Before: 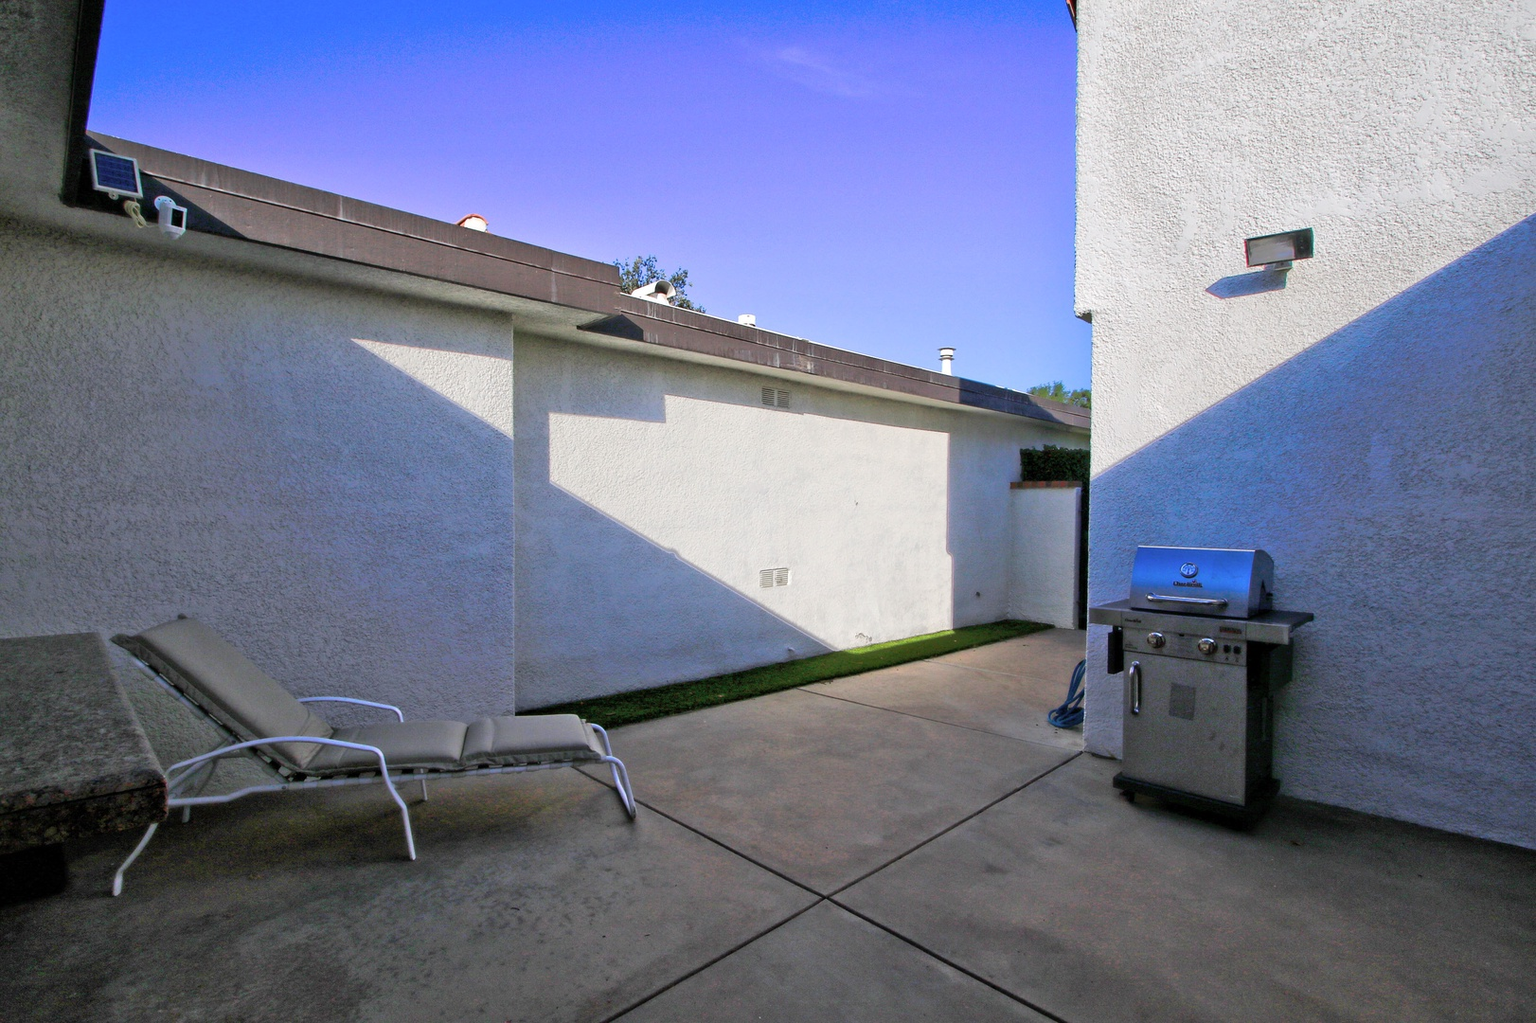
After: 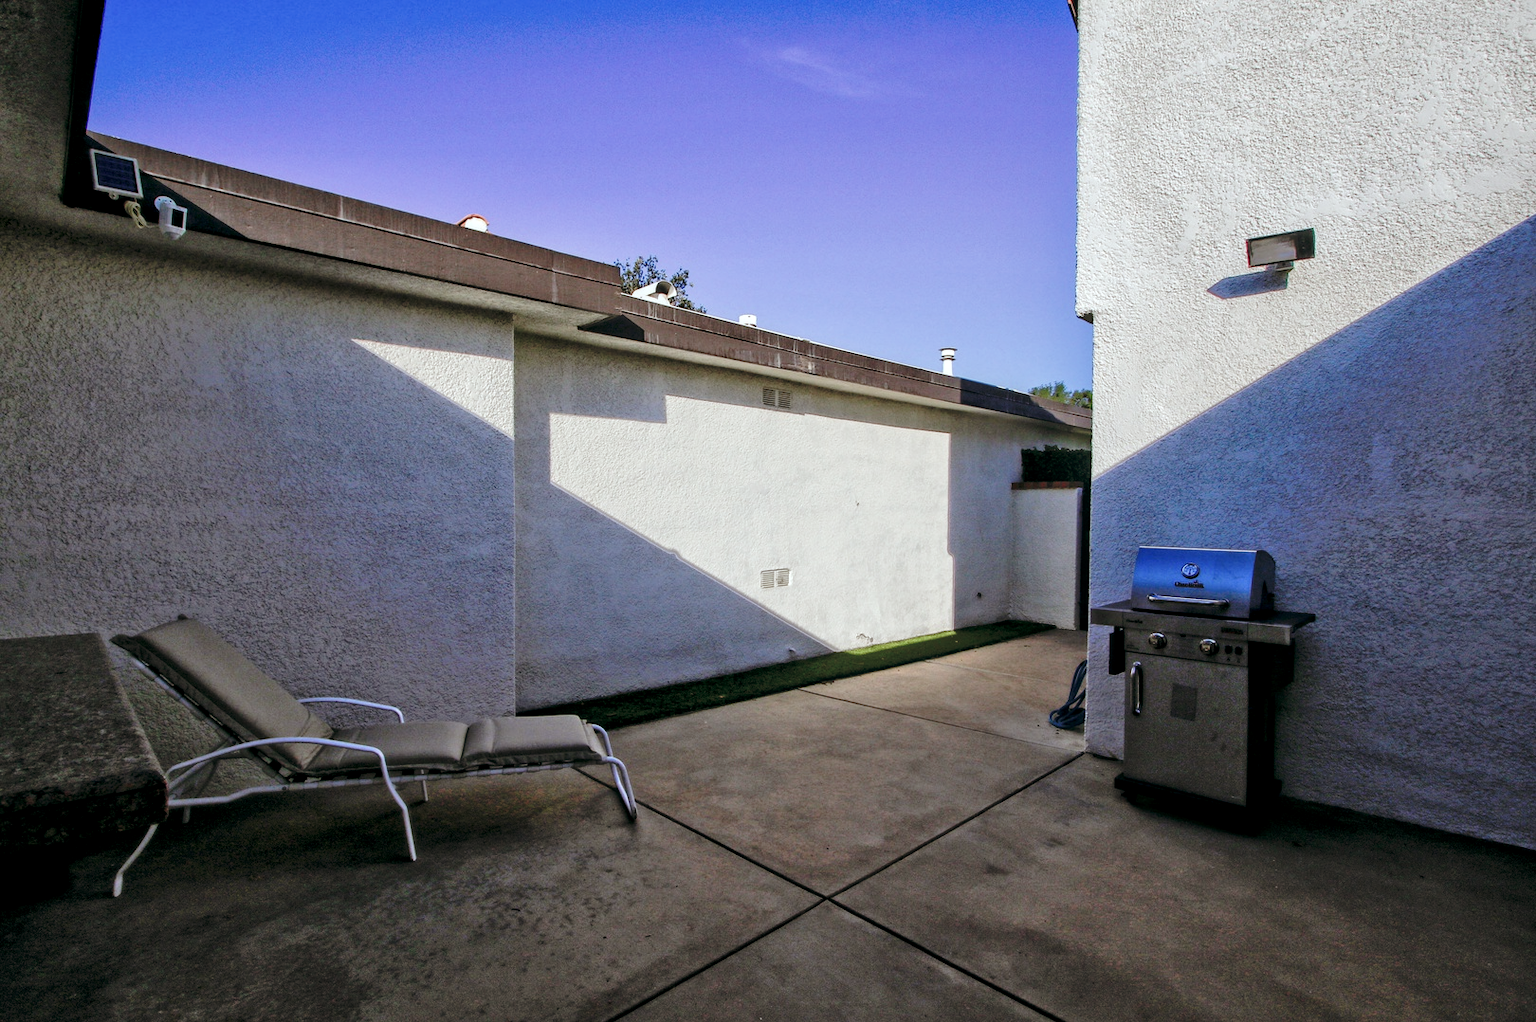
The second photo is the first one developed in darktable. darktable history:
color balance: lift [1, 0.994, 1.002, 1.006], gamma [0.957, 1.081, 1.016, 0.919], gain [0.97, 0.972, 1.01, 1.028], input saturation 91.06%, output saturation 79.8%
local contrast: on, module defaults
base curve: curves: ch0 [(0, 0) (0.073, 0.04) (0.157, 0.139) (0.492, 0.492) (0.758, 0.758) (1, 1)], preserve colors none
crop: top 0.05%, bottom 0.098%
